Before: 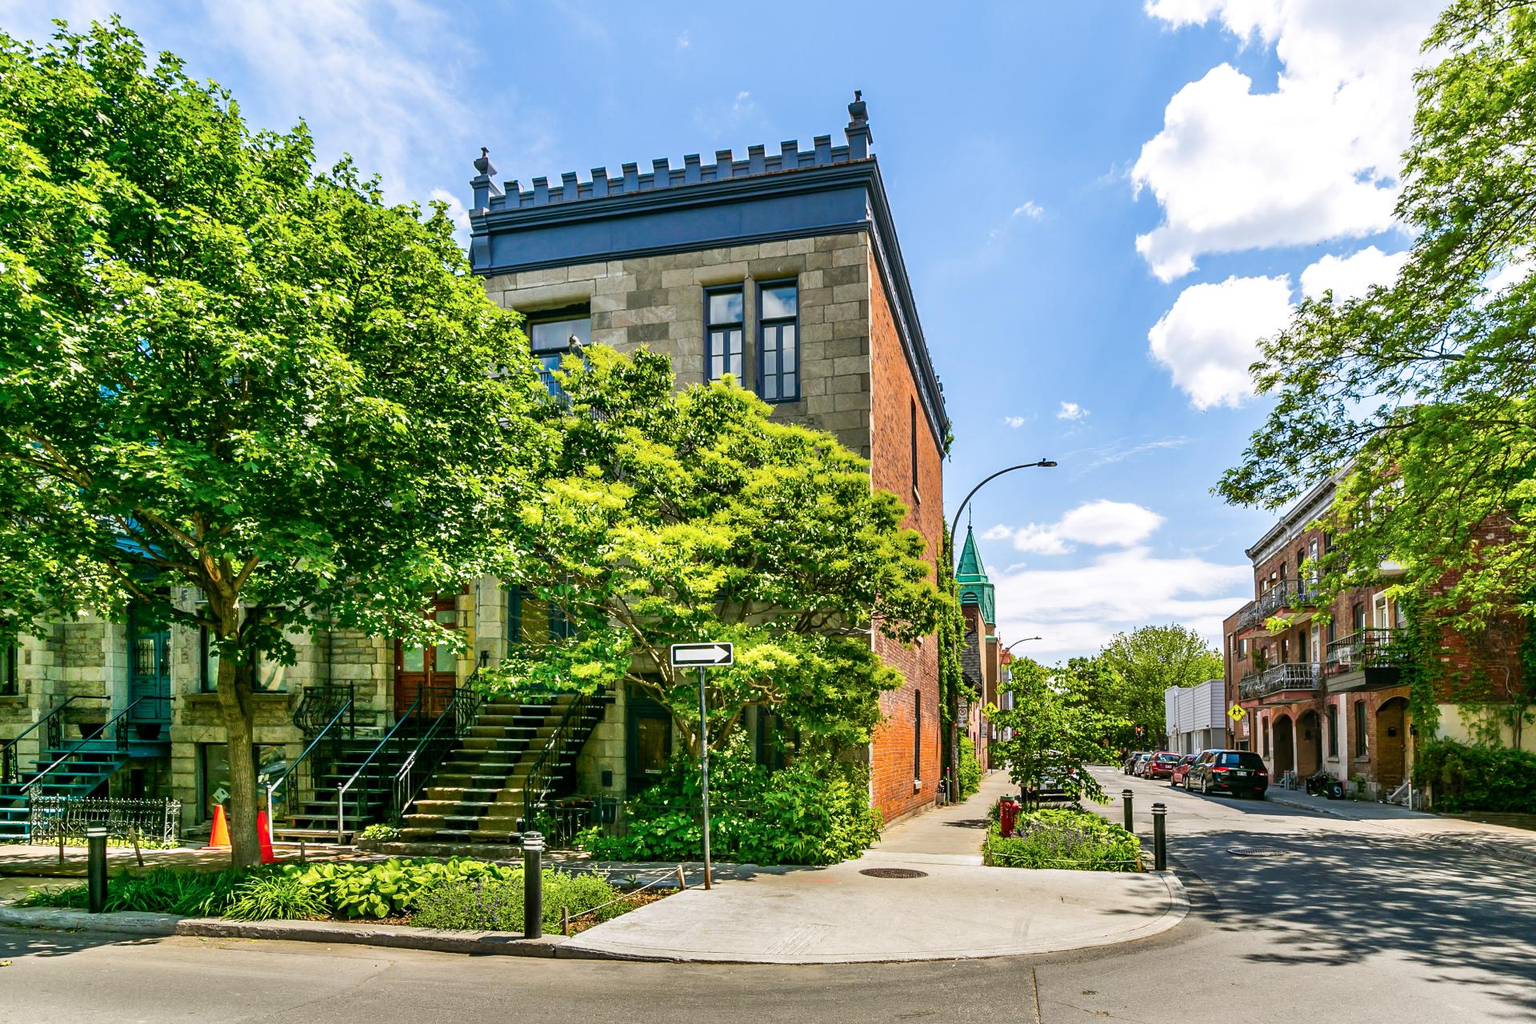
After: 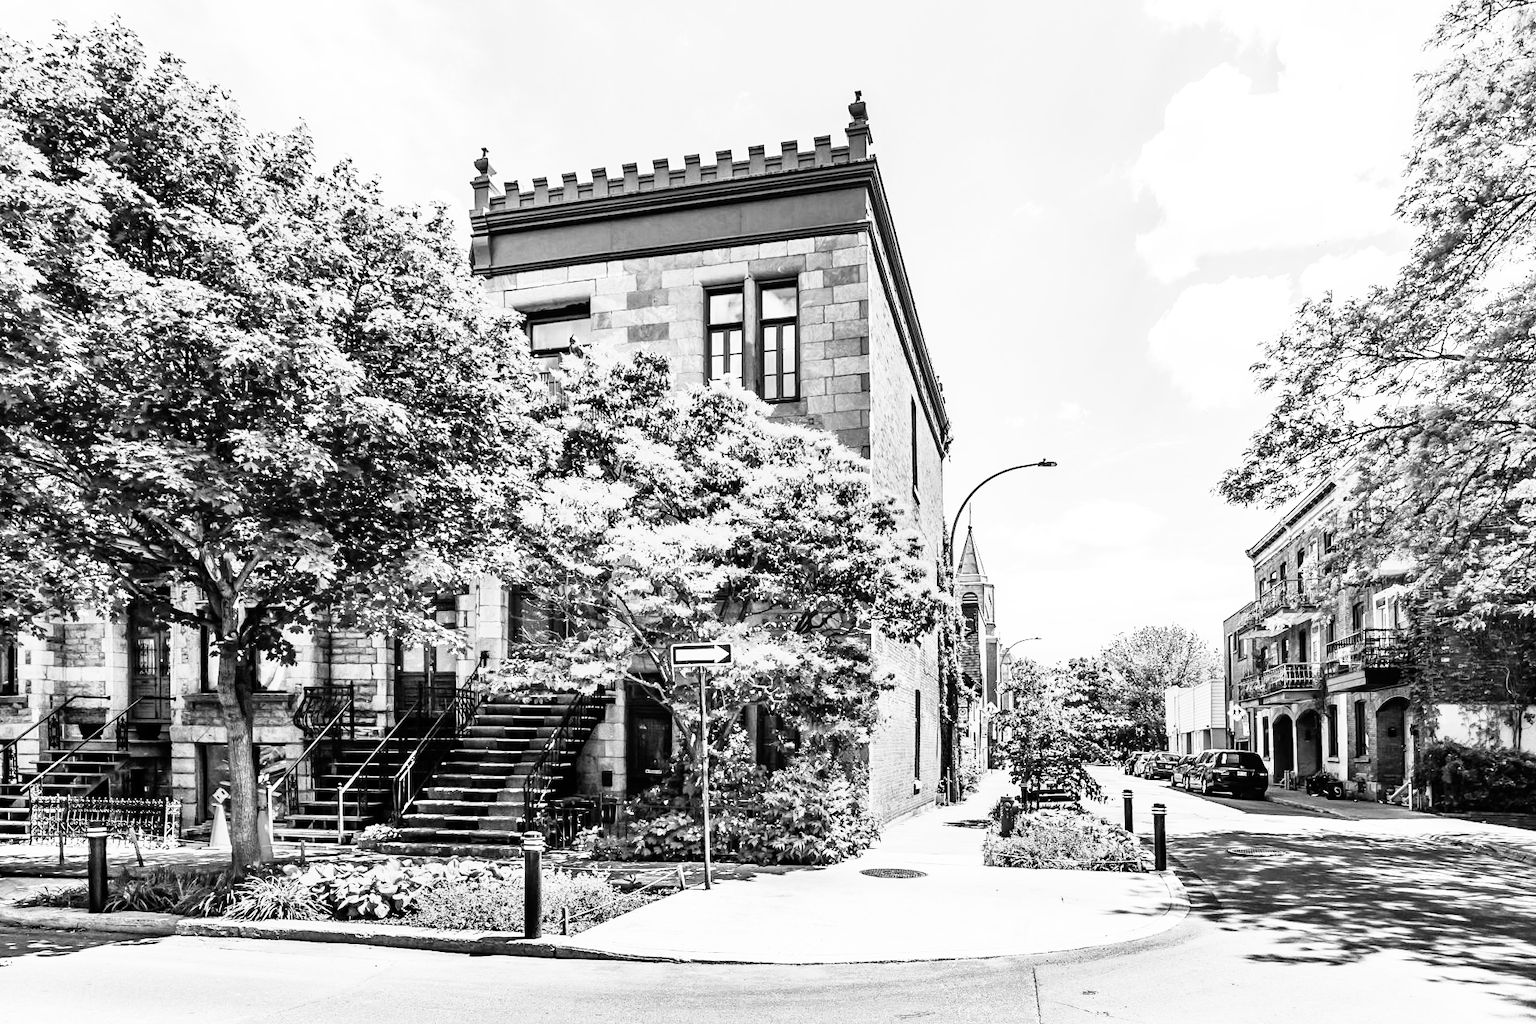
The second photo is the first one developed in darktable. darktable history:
monochrome: on, module defaults
base curve: curves: ch0 [(0, 0) (0.012, 0.01) (0.073, 0.168) (0.31, 0.711) (0.645, 0.957) (1, 1)], preserve colors none
contrast brightness saturation: contrast 0.22
